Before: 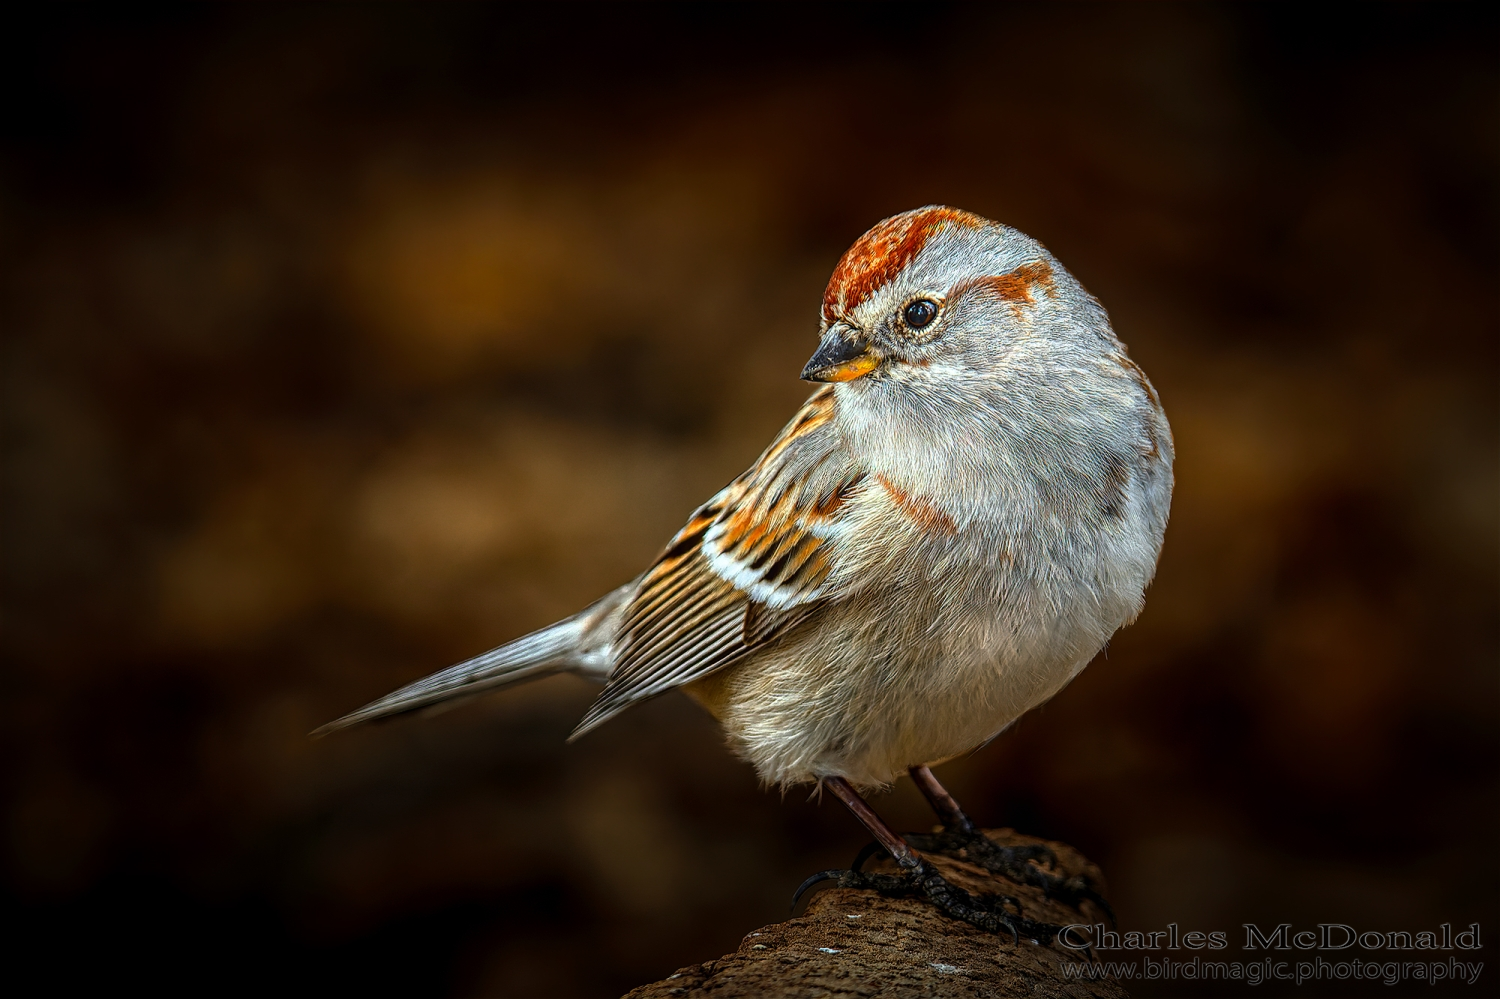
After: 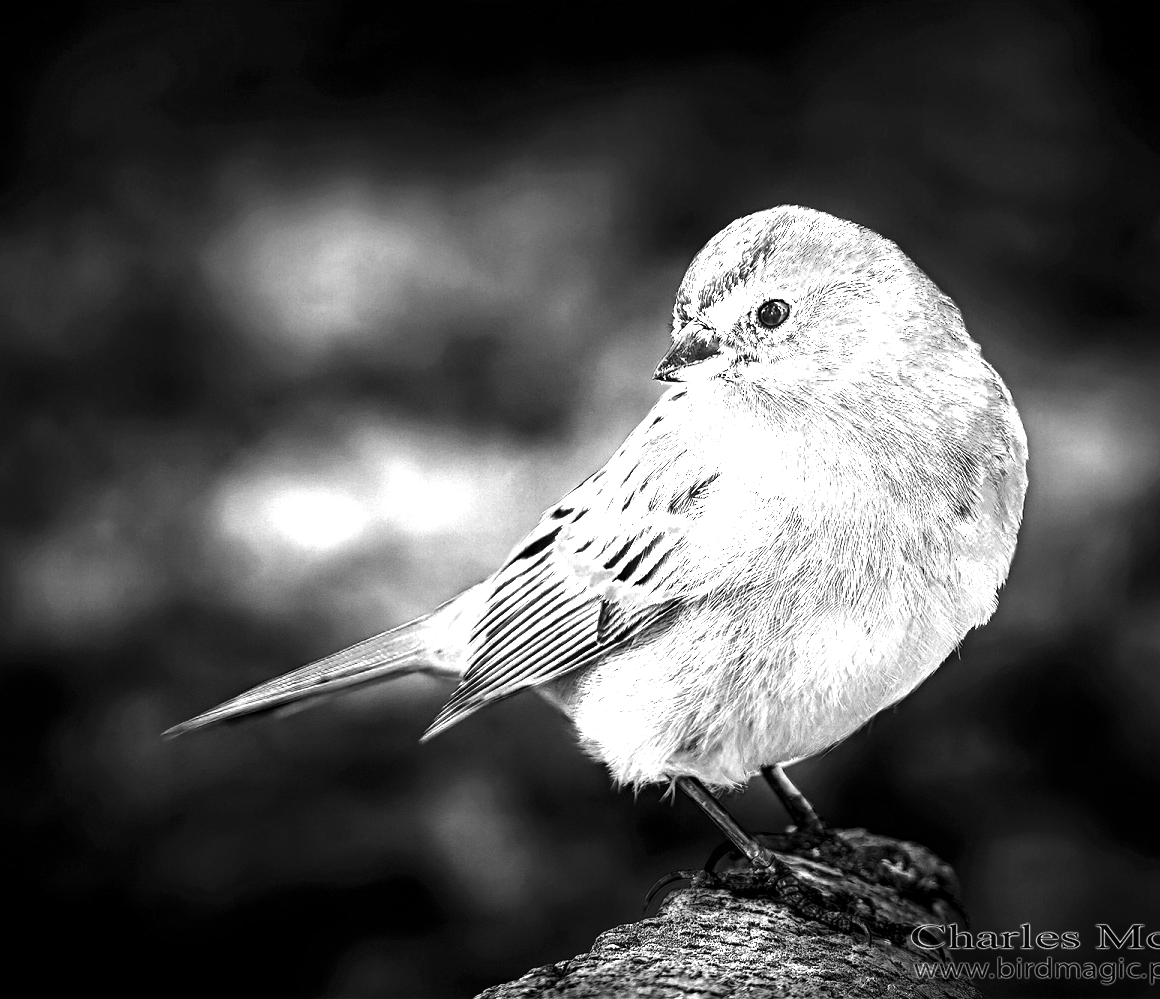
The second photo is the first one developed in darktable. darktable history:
crop: left 9.856%, right 12.799%
color balance rgb: perceptual saturation grading › global saturation 20%, perceptual saturation grading › highlights -13.918%, perceptual saturation grading › shadows 50.014%, perceptual brilliance grading › global brilliance 10.514%, global vibrance 20%
haze removal: compatibility mode true, adaptive false
base curve: curves: ch0 [(0, 0) (0.495, 0.917) (1, 1)]
color zones: curves: ch0 [(0, 0.554) (0.146, 0.662) (0.293, 0.86) (0.503, 0.774) (0.637, 0.106) (0.74, 0.072) (0.866, 0.488) (0.998, 0.569)]; ch1 [(0, 0) (0.143, 0) (0.286, 0) (0.429, 0) (0.571, 0) (0.714, 0) (0.857, 0)]
contrast brightness saturation: contrast 0.111, saturation -0.171
exposure: exposure 0.21 EV, compensate highlight preservation false
